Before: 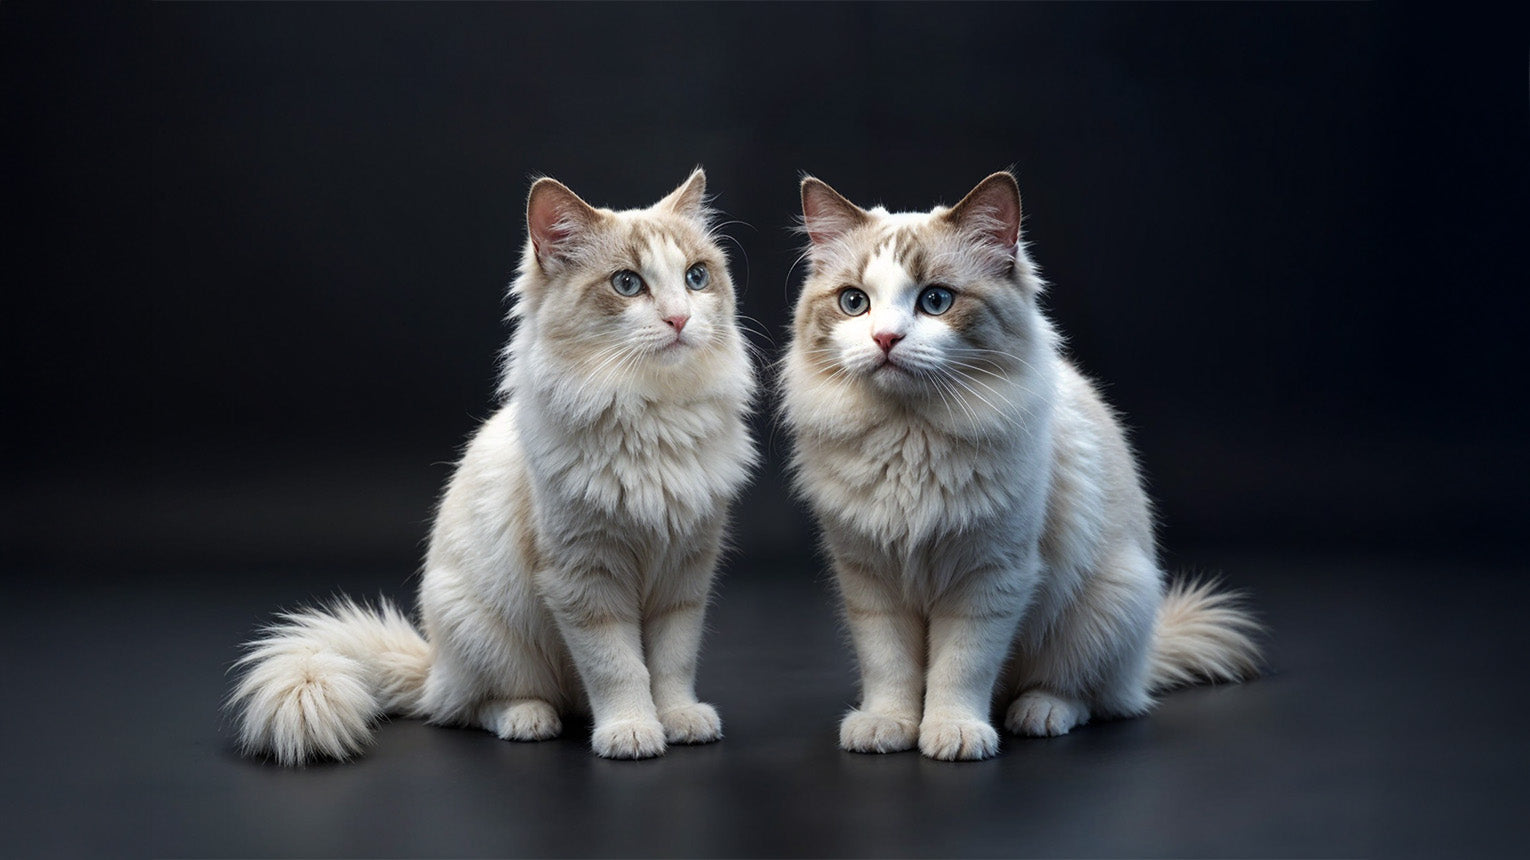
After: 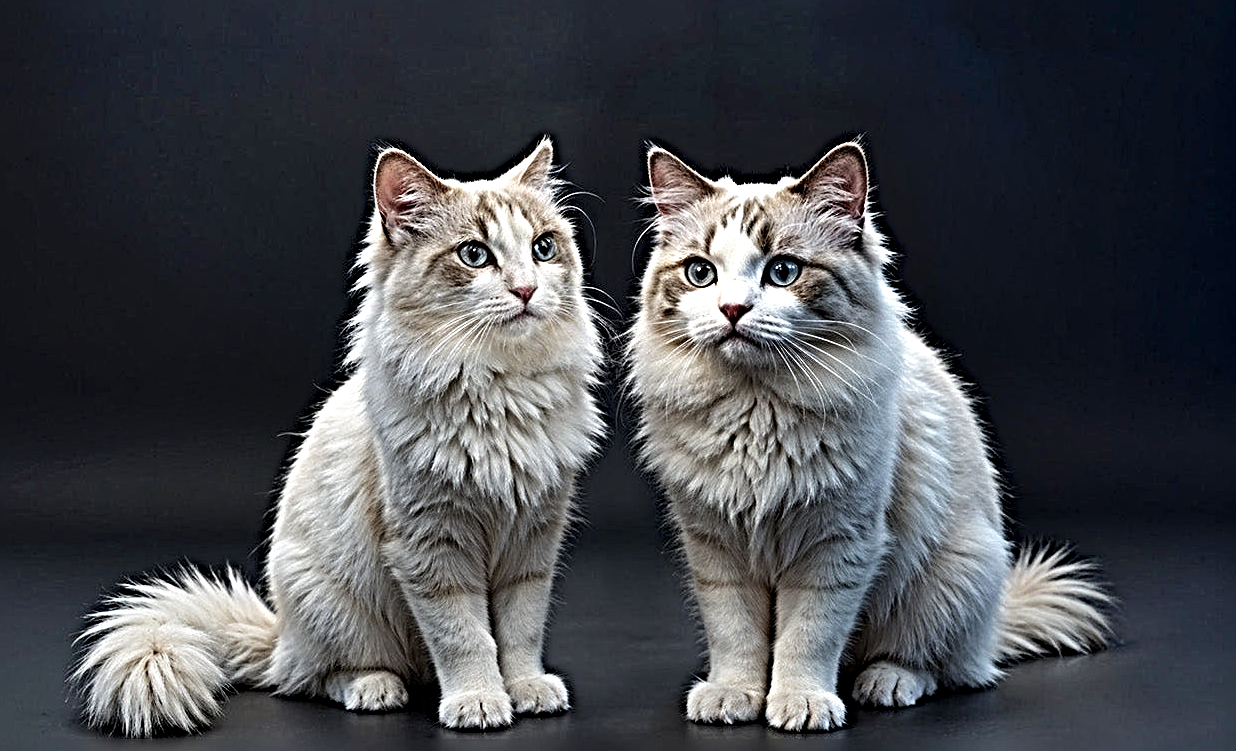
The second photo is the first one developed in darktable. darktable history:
shadows and highlights: soften with gaussian
sharpen: radius 6.254, amount 1.785, threshold 0.216
crop: left 10.001%, top 3.471%, right 9.175%, bottom 9.174%
